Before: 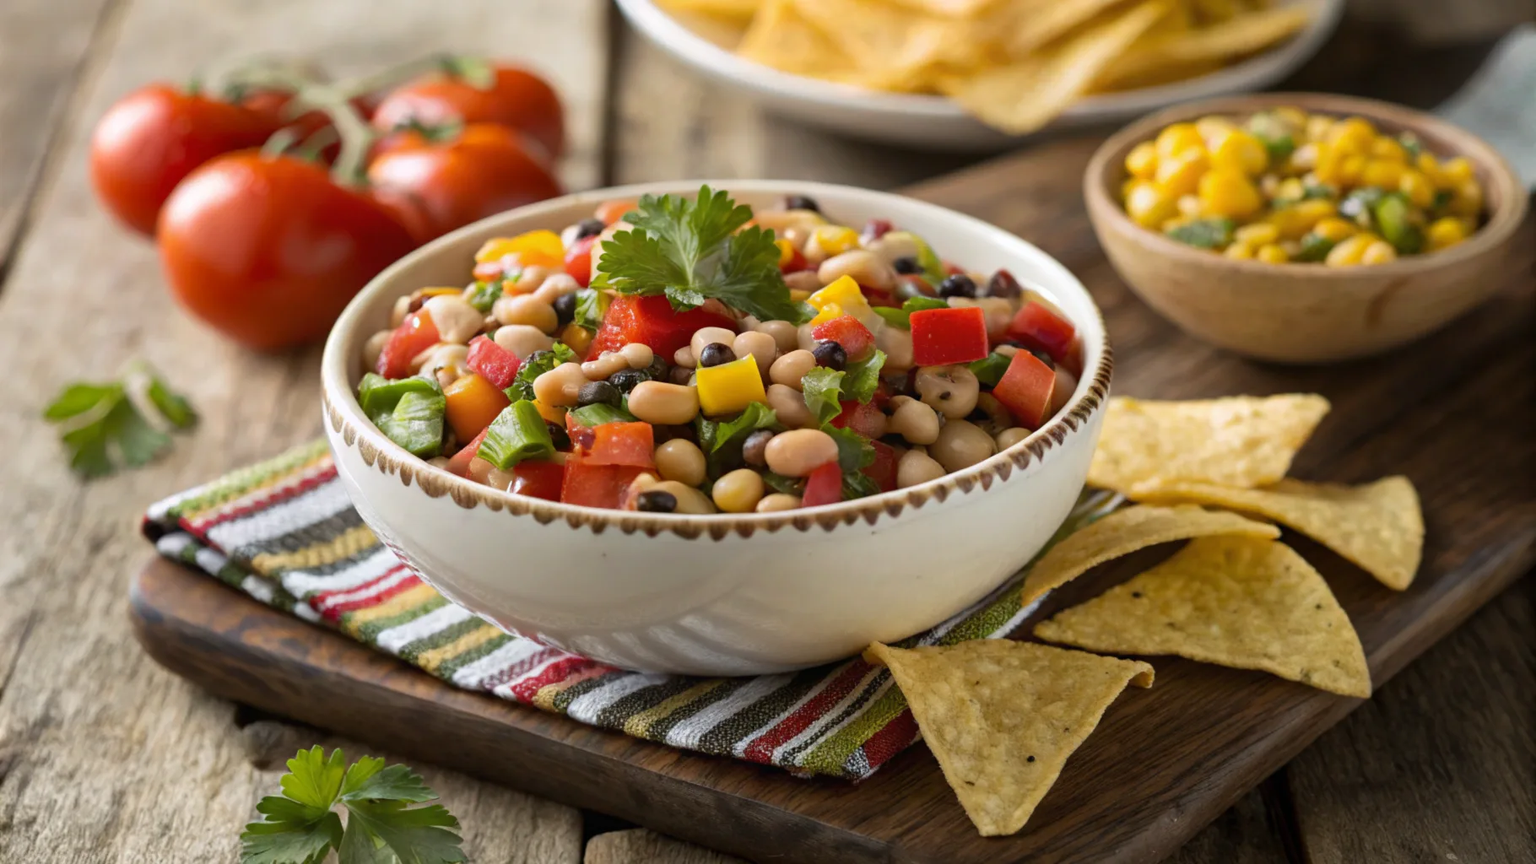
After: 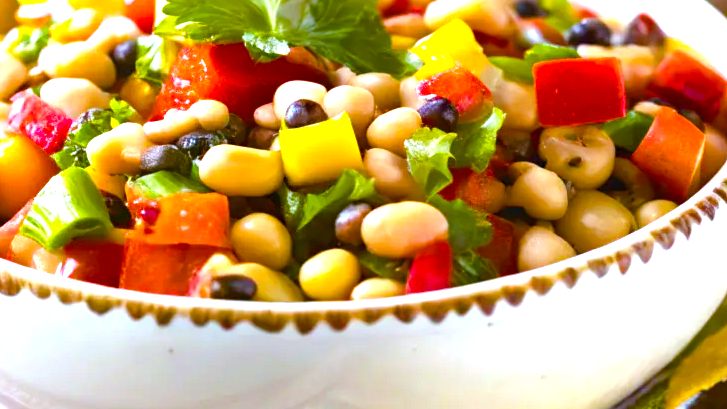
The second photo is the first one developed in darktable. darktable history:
exposure: exposure 0.935 EV, compensate highlight preservation false
white balance: red 0.948, green 1.02, blue 1.176
color balance rgb: linear chroma grading › shadows 10%, linear chroma grading › highlights 10%, linear chroma grading › global chroma 15%, linear chroma grading › mid-tones 15%, perceptual saturation grading › global saturation 40%, perceptual saturation grading › highlights -25%, perceptual saturation grading › mid-tones 35%, perceptual saturation grading › shadows 35%, perceptual brilliance grading › global brilliance 11.29%, global vibrance 11.29%
crop: left 30%, top 30%, right 30%, bottom 30%
